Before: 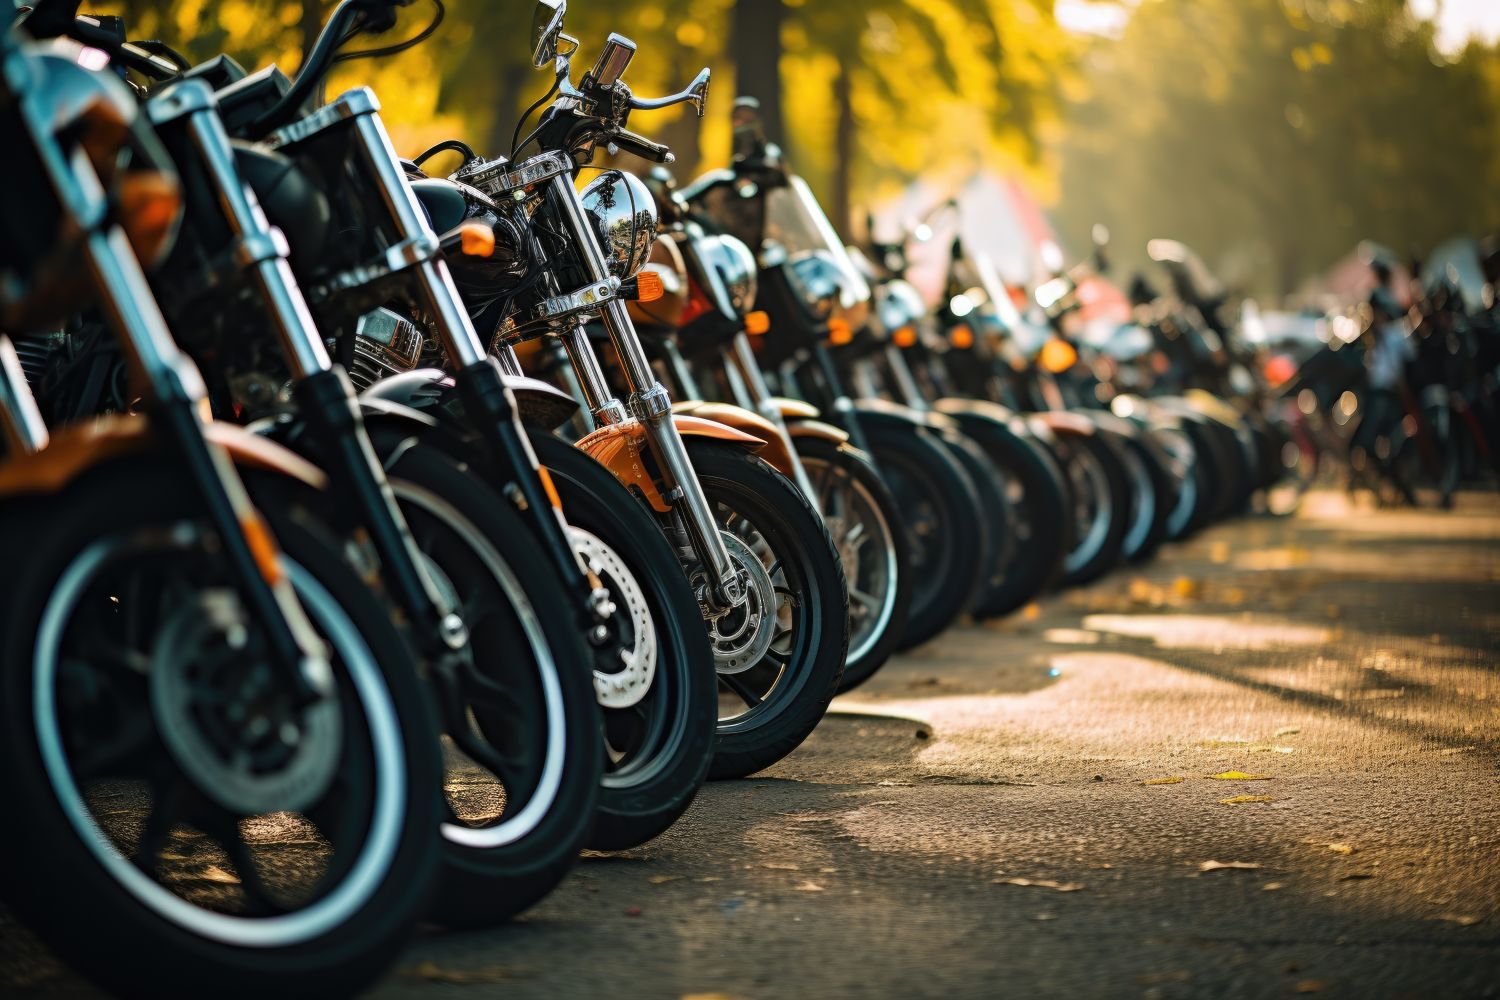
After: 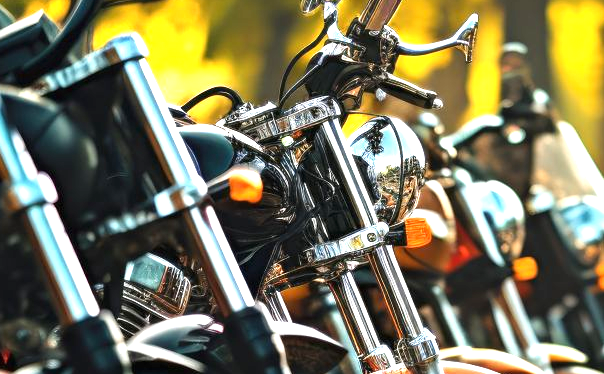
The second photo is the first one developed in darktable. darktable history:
crop: left 15.482%, top 5.437%, right 44.216%, bottom 57.095%
exposure: black level correction 0, exposure 1.178 EV, compensate highlight preservation false
